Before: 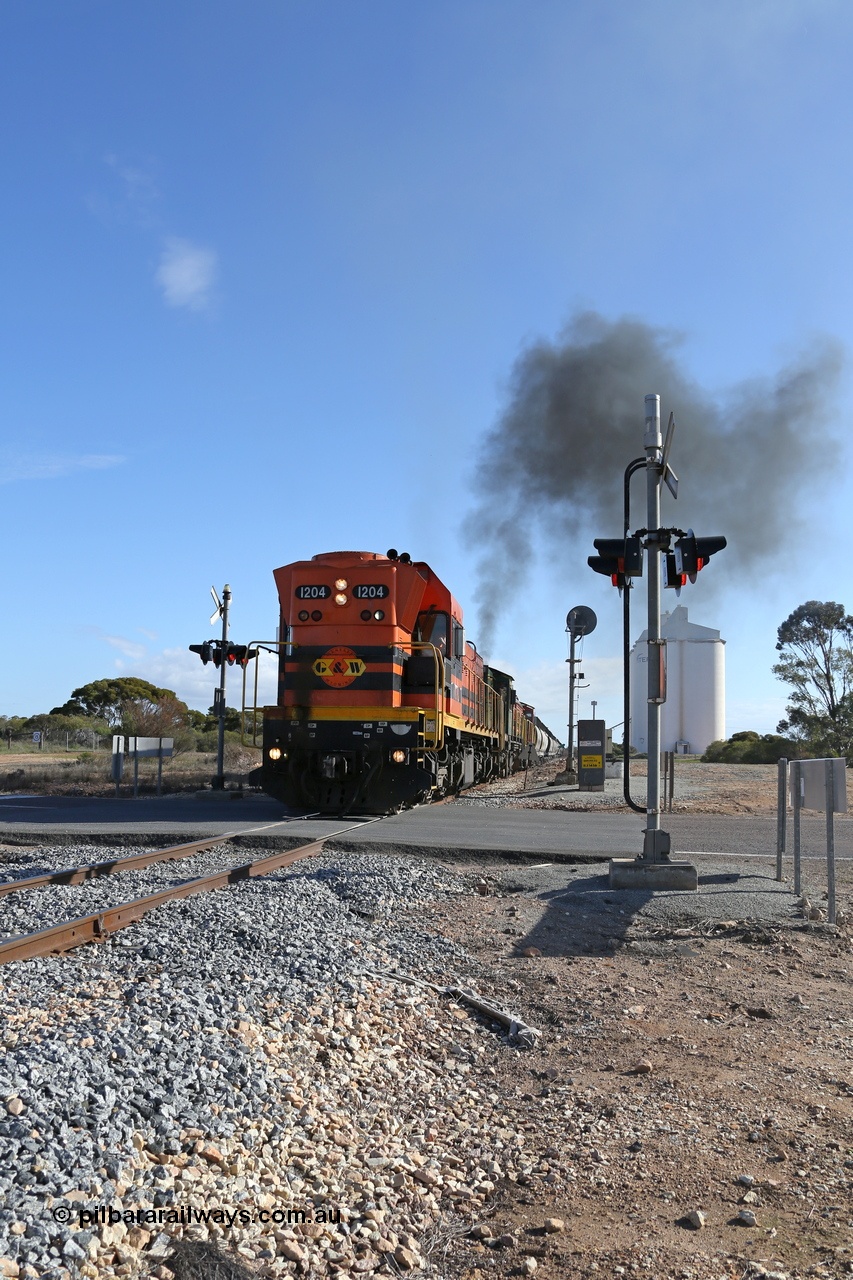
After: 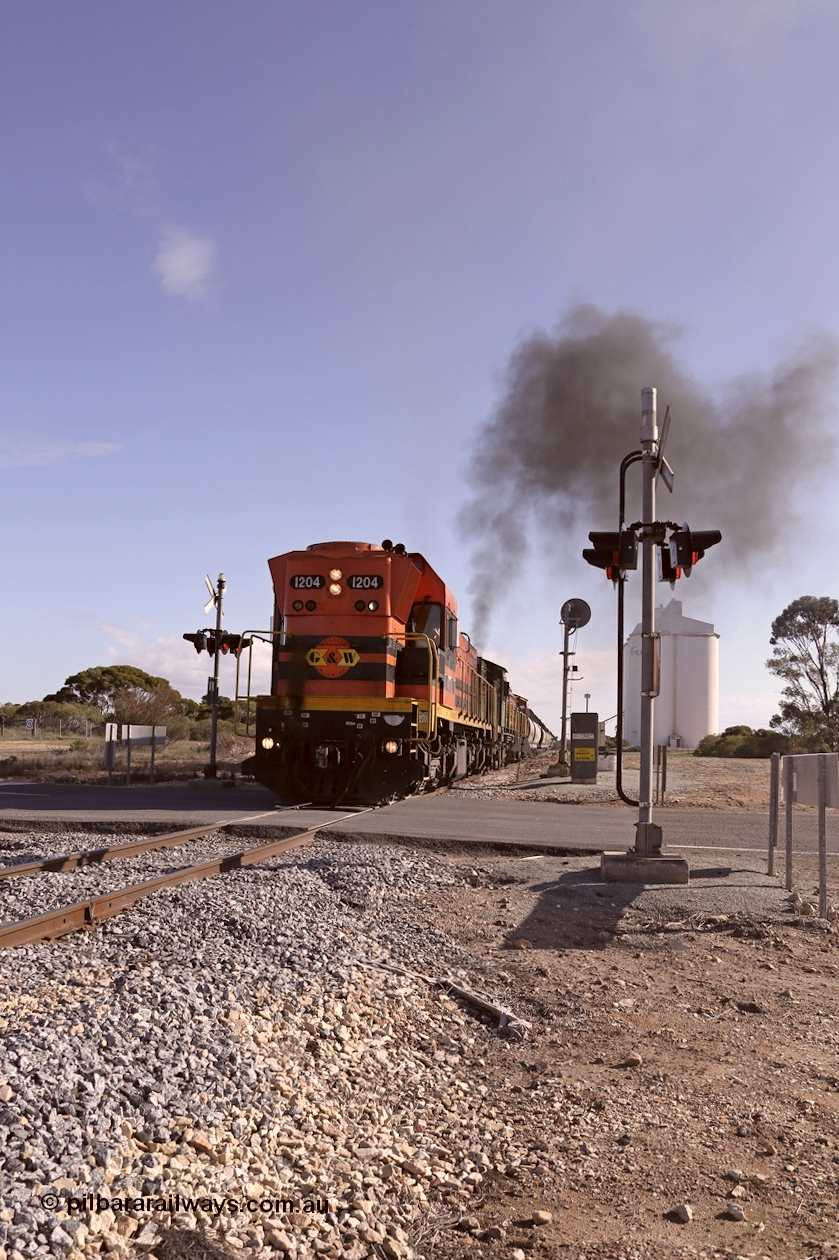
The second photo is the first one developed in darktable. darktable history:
crop and rotate: angle -0.596°
color correction: highlights a* 10.26, highlights b* 9.75, shadows a* 9.09, shadows b* 8.43, saturation 0.79
